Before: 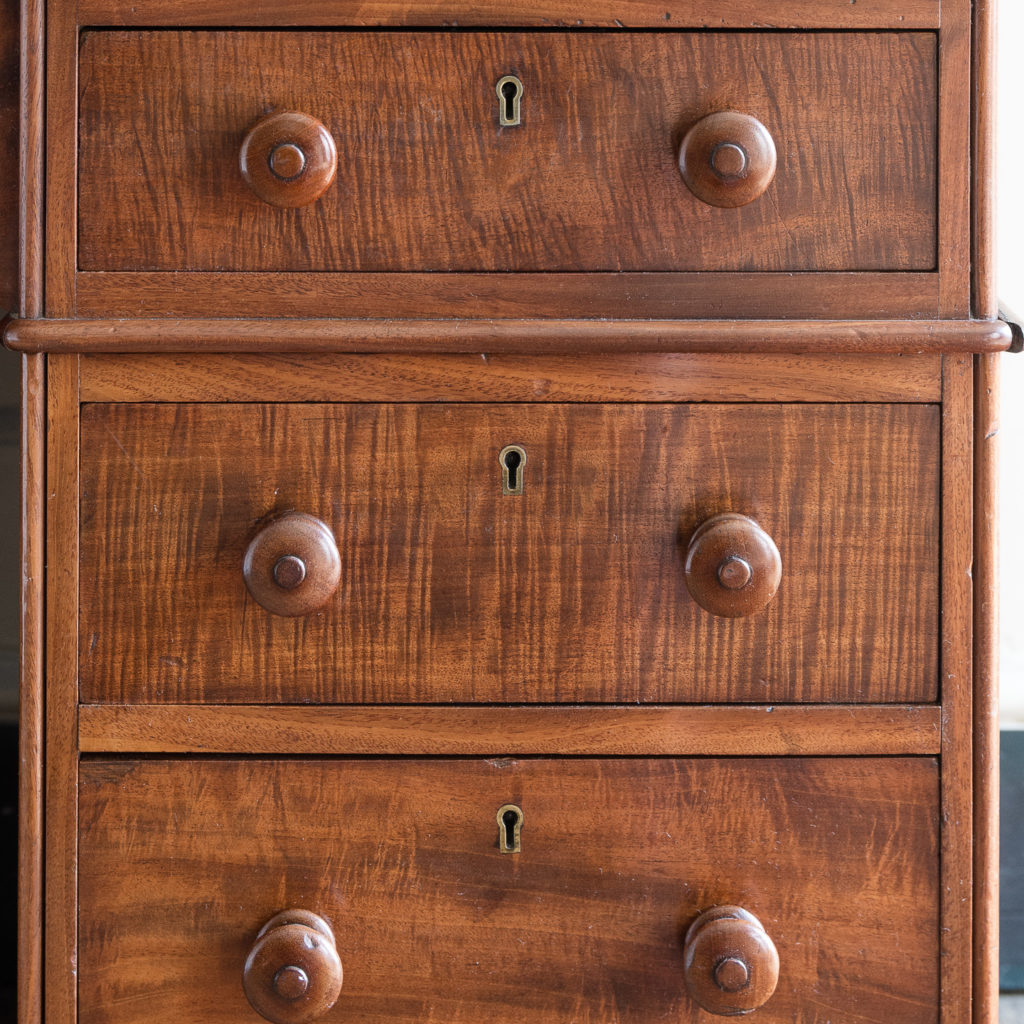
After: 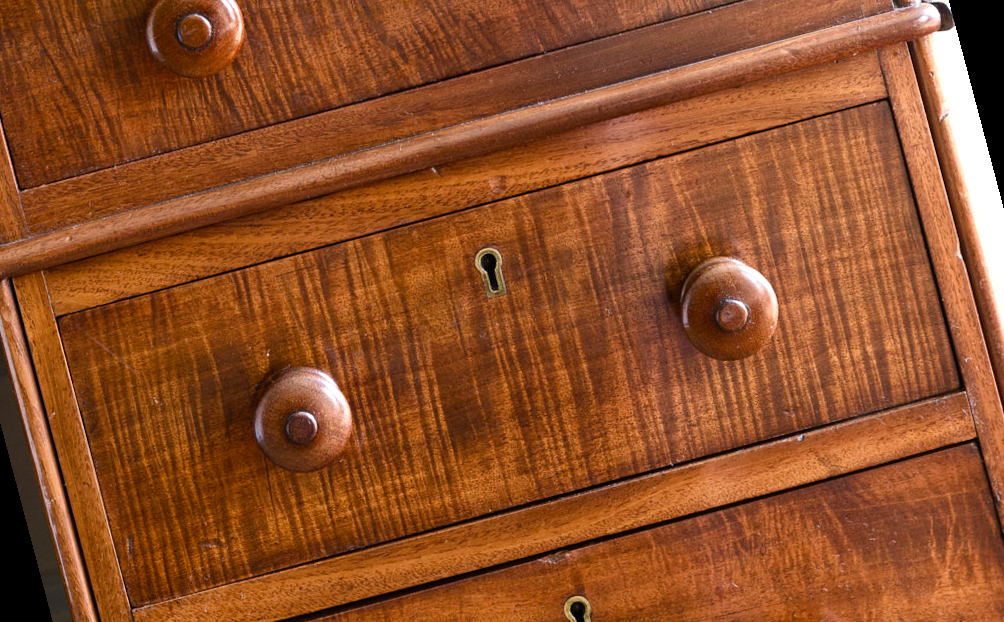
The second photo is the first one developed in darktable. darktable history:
velvia: strength 15%
color balance rgb: shadows lift › luminance -20%, power › hue 72.24°, highlights gain › luminance 15%, global offset › hue 171.6°, perceptual saturation grading › global saturation 14.09%, perceptual saturation grading › highlights -25%, perceptual saturation grading › shadows 25%, global vibrance 25%, contrast 10%
rotate and perspective: rotation -14.8°, crop left 0.1, crop right 0.903, crop top 0.25, crop bottom 0.748
